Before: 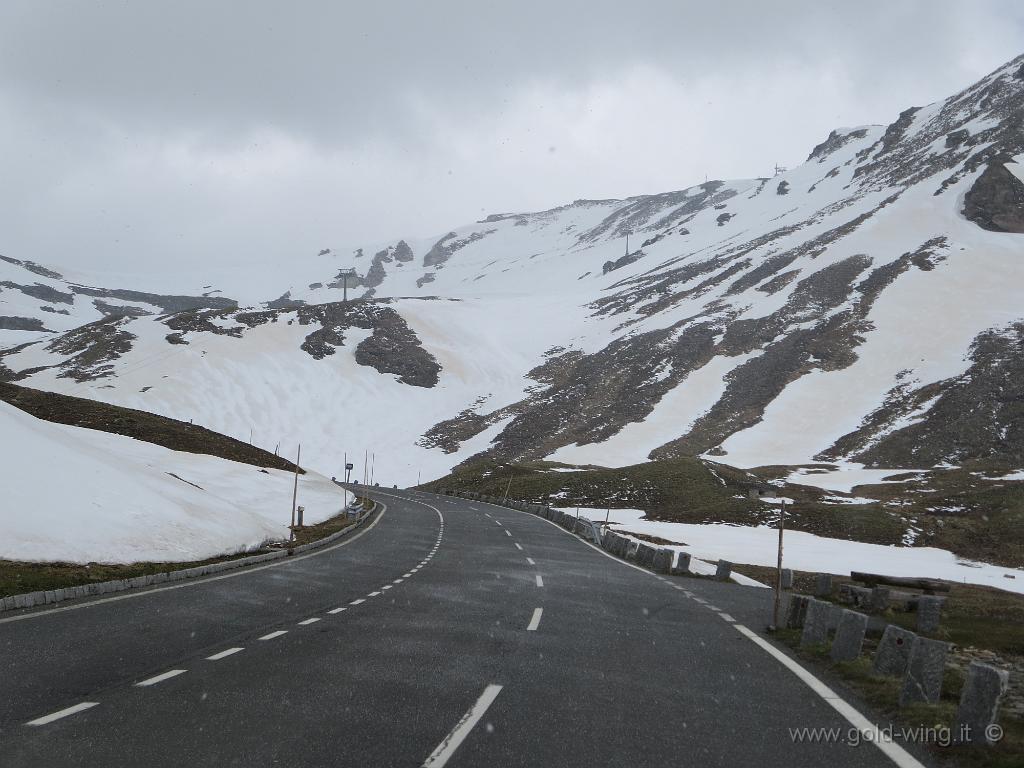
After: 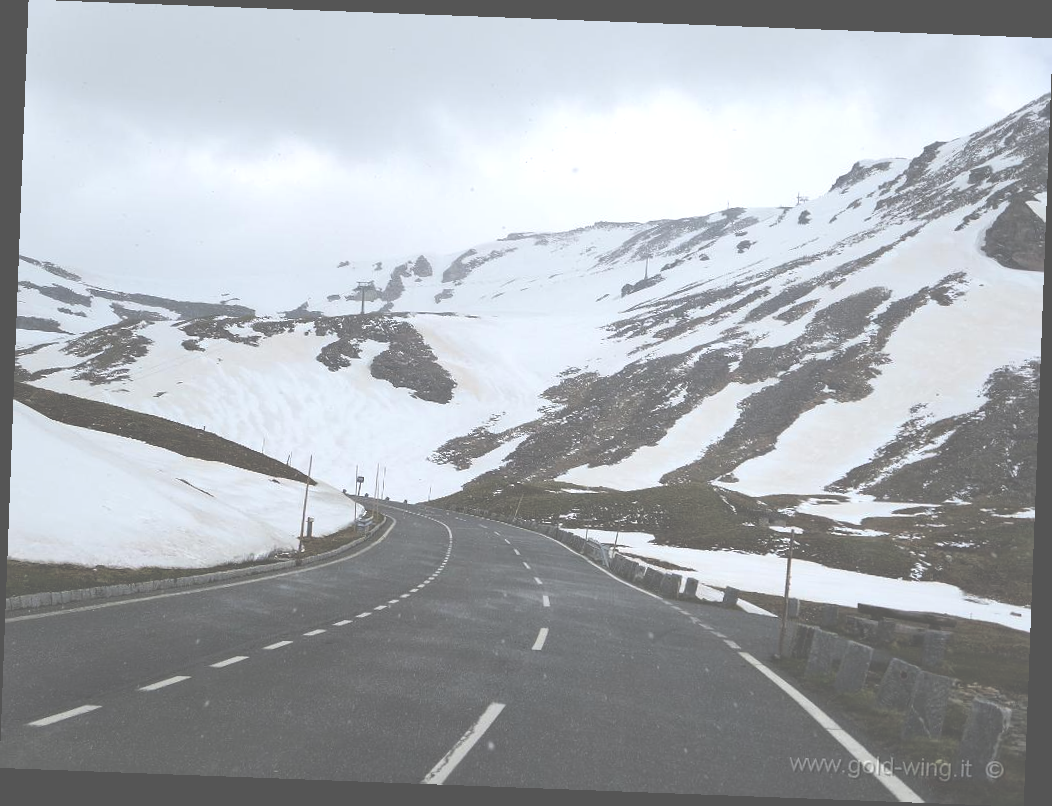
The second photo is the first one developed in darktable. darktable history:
exposure: black level correction -0.071, exposure 0.5 EV, compensate highlight preservation false
rotate and perspective: rotation 2.17°, automatic cropping off
